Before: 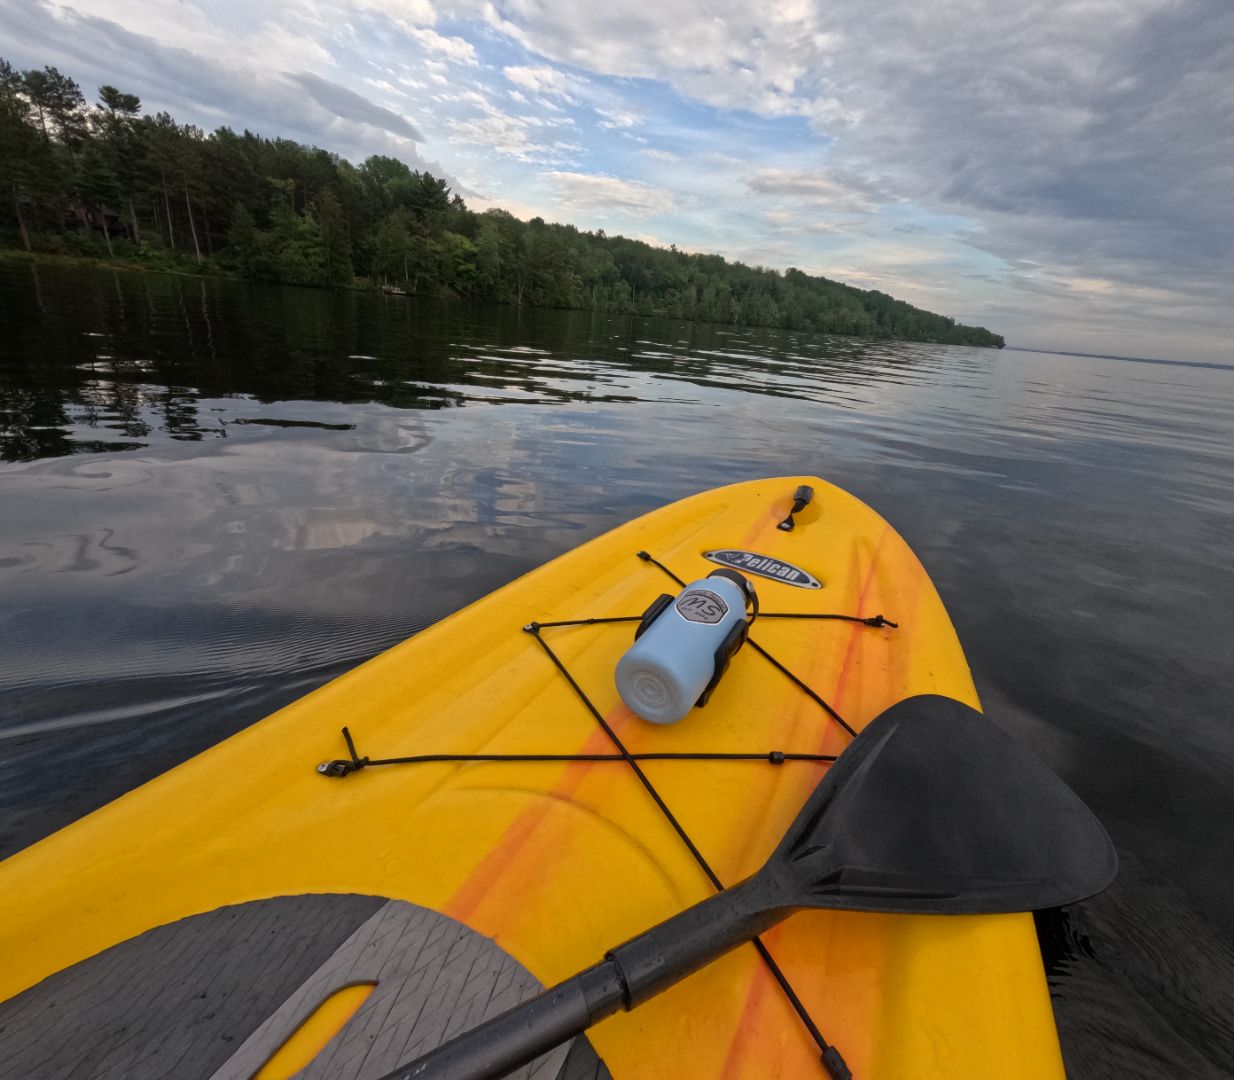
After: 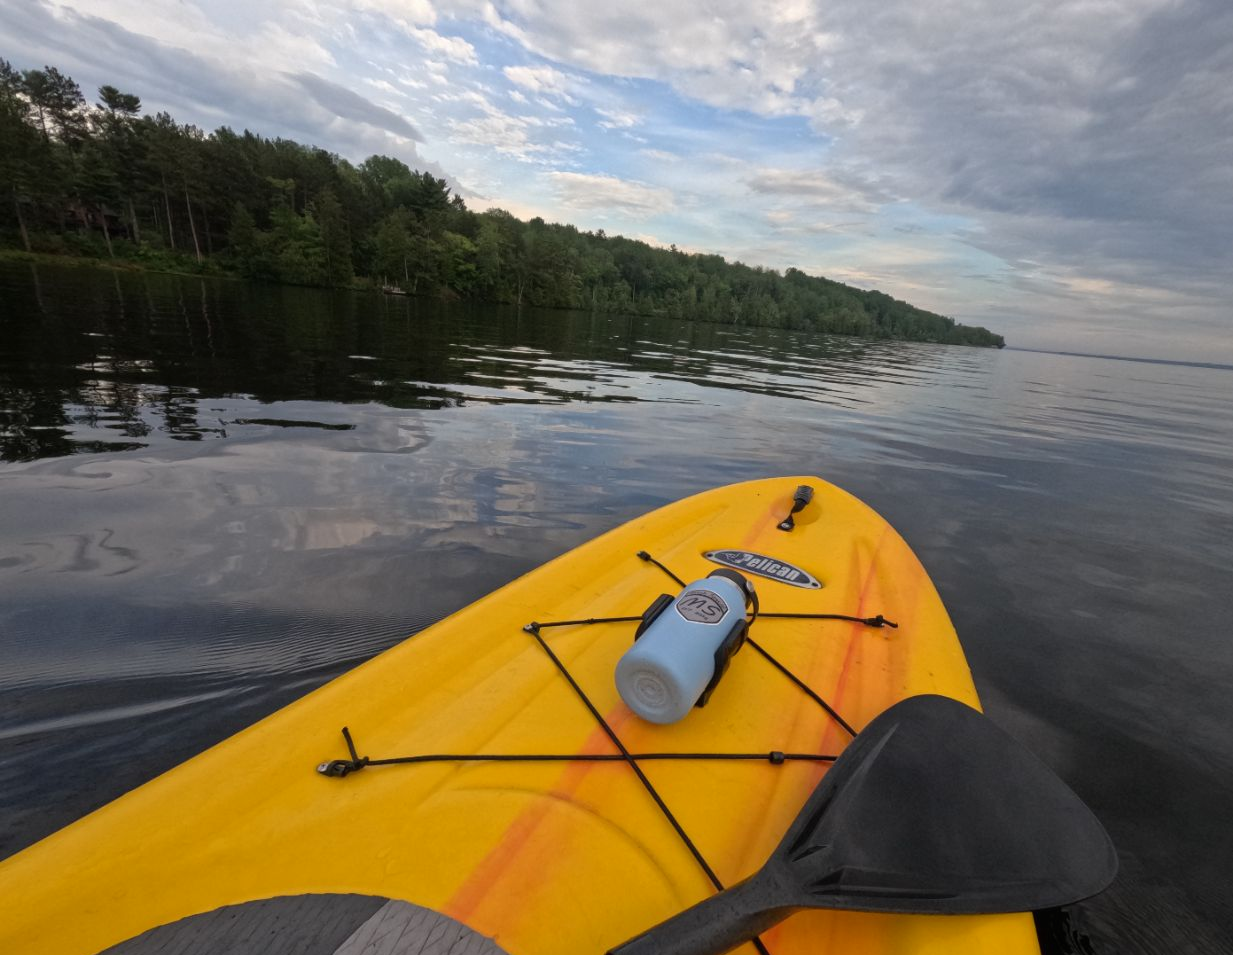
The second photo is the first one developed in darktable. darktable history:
local contrast: mode bilateral grid, contrast 100, coarseness 100, detail 91%, midtone range 0.2
crop and rotate: top 0%, bottom 11.49%
